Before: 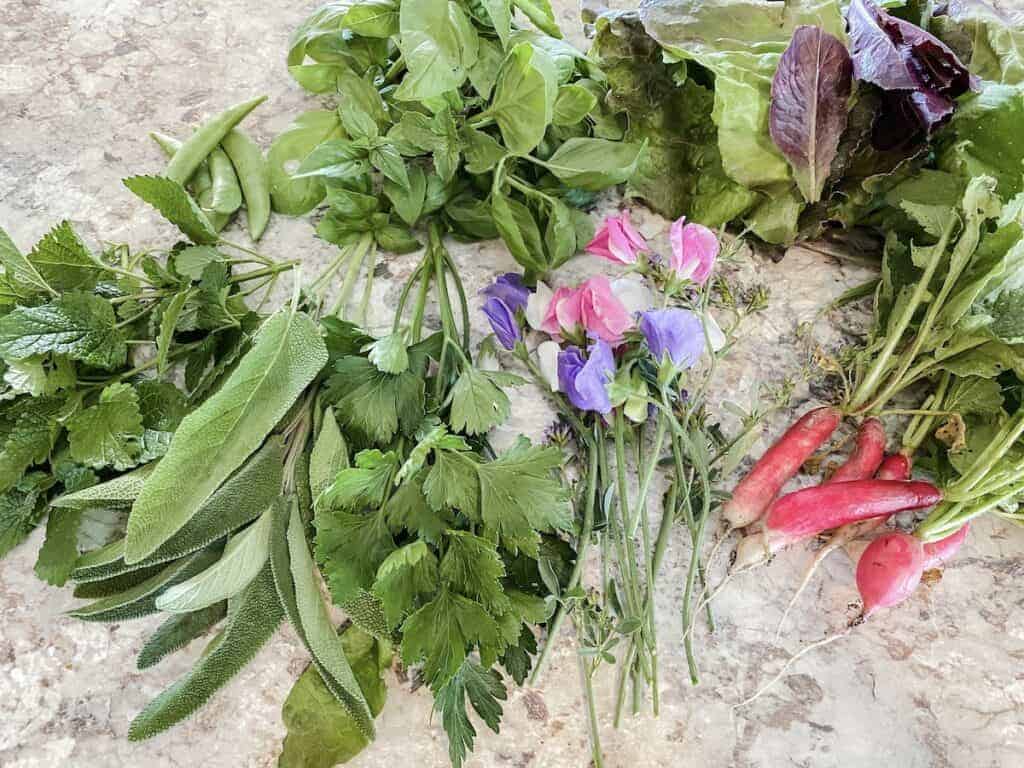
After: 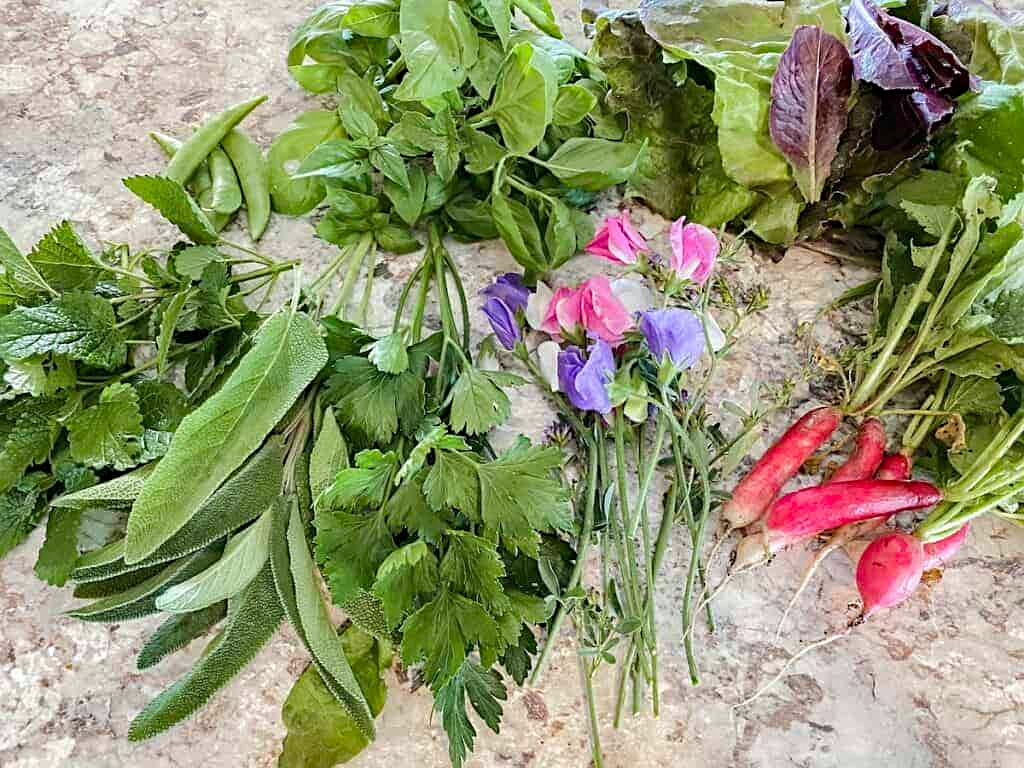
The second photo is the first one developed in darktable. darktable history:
haze removal: strength 0.303, distance 0.25, compatibility mode true, adaptive false
sharpen: radius 2.517, amount 0.322
